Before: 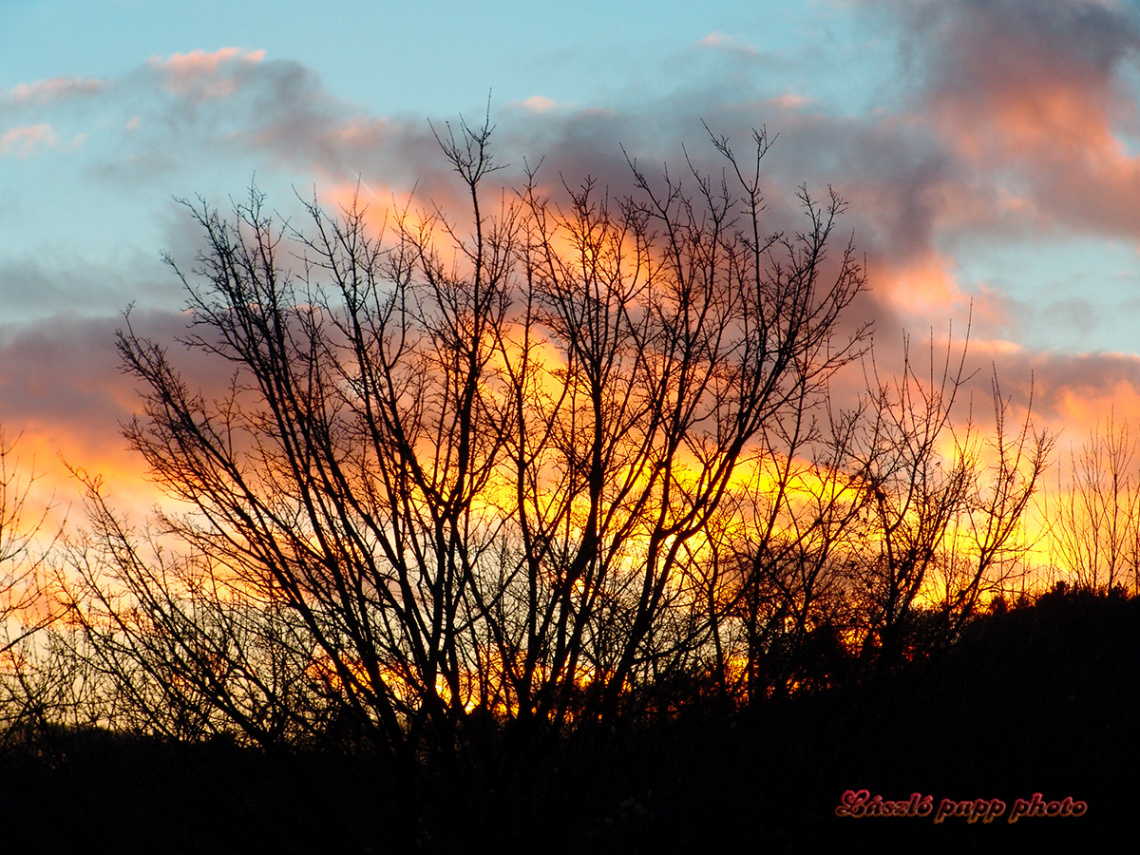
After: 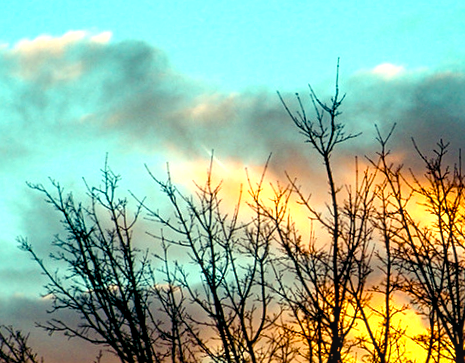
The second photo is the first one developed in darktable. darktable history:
crop and rotate: left 10.817%, top 0.062%, right 47.194%, bottom 53.626%
rotate and perspective: rotation -3°, crop left 0.031, crop right 0.968, crop top 0.07, crop bottom 0.93
color balance rgb: shadows lift › luminance -7.7%, shadows lift › chroma 2.13%, shadows lift › hue 165.27°, power › luminance -7.77%, power › chroma 1.1%, power › hue 215.88°, highlights gain › luminance 15.15%, highlights gain › chroma 7%, highlights gain › hue 125.57°, global offset › luminance -0.33%, global offset › chroma 0.11%, global offset › hue 165.27°, perceptual saturation grading › global saturation 24.42%, perceptual saturation grading › highlights -24.42%, perceptual saturation grading › mid-tones 24.42%, perceptual saturation grading › shadows 40%, perceptual brilliance grading › global brilliance -5%, perceptual brilliance grading › highlights 24.42%, perceptual brilliance grading › mid-tones 7%, perceptual brilliance grading › shadows -5%
local contrast: detail 130%
sharpen: amount 0.2
